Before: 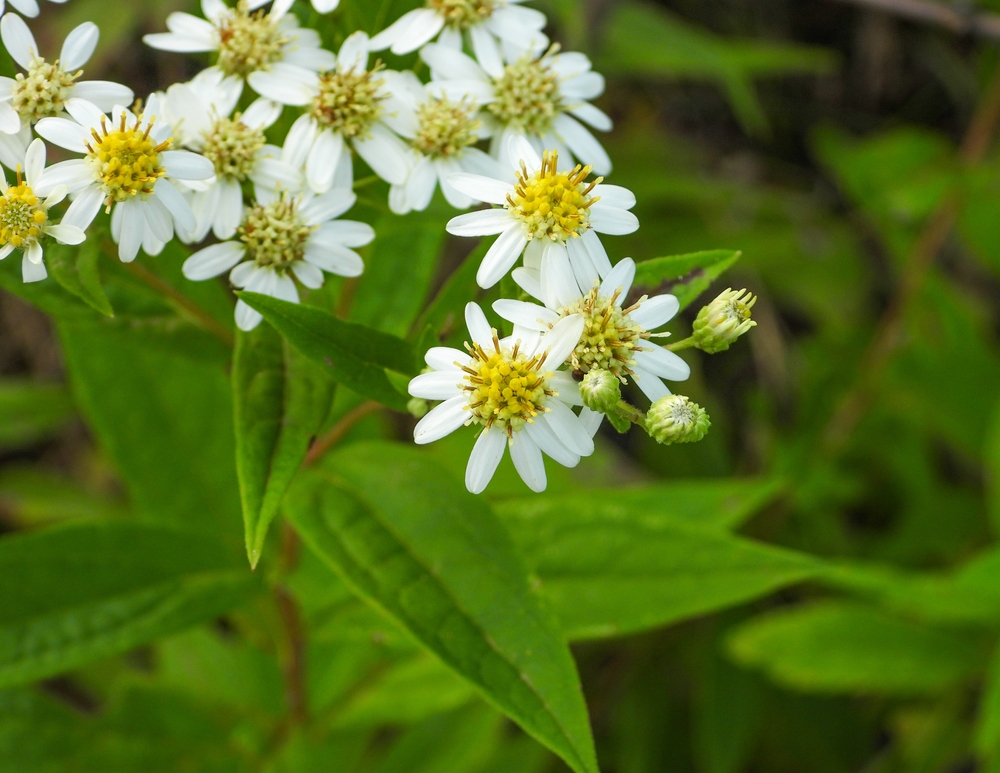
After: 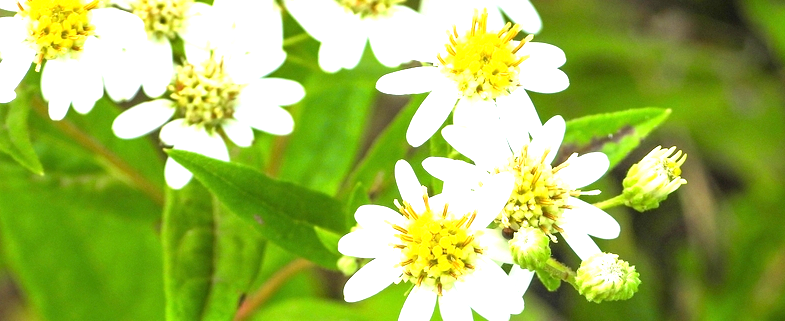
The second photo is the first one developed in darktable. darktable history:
crop: left 7.036%, top 18.398%, right 14.379%, bottom 40.043%
exposure: exposure 1.5 EV, compensate highlight preservation false
